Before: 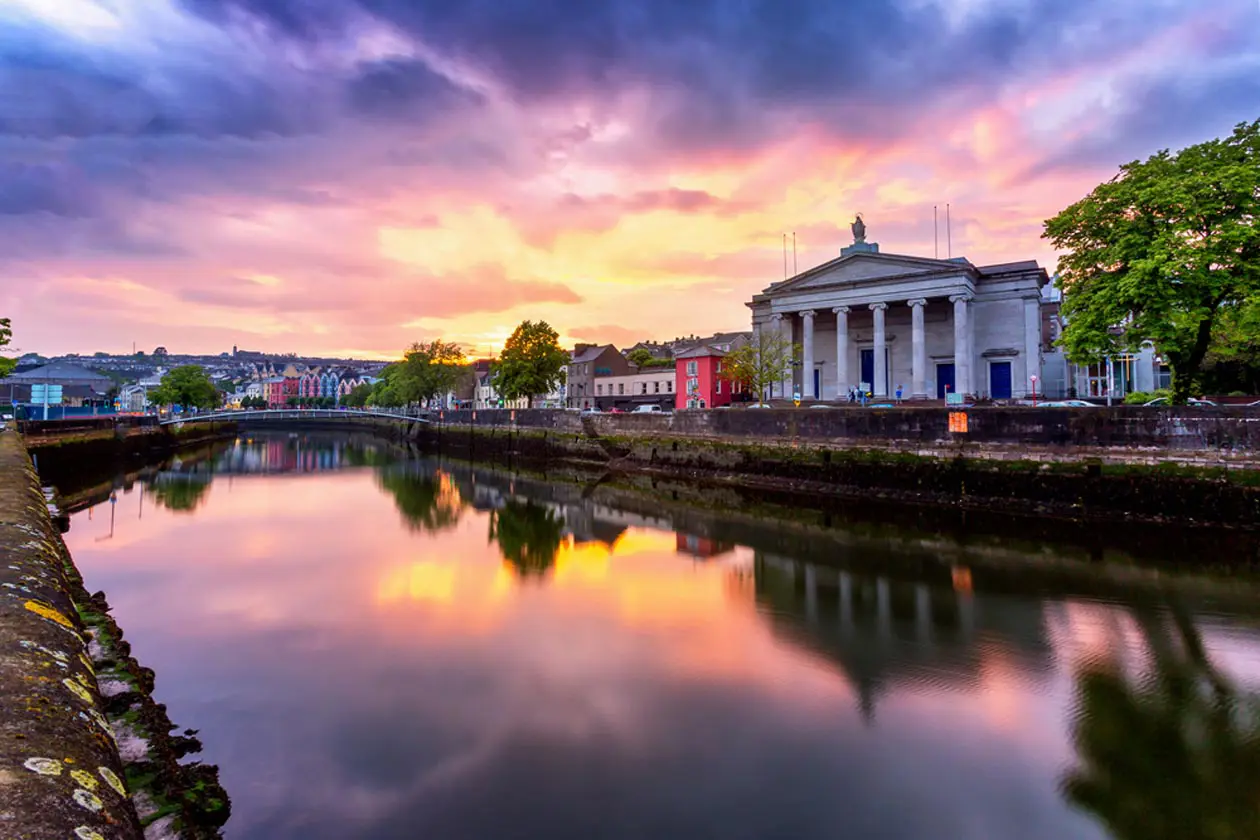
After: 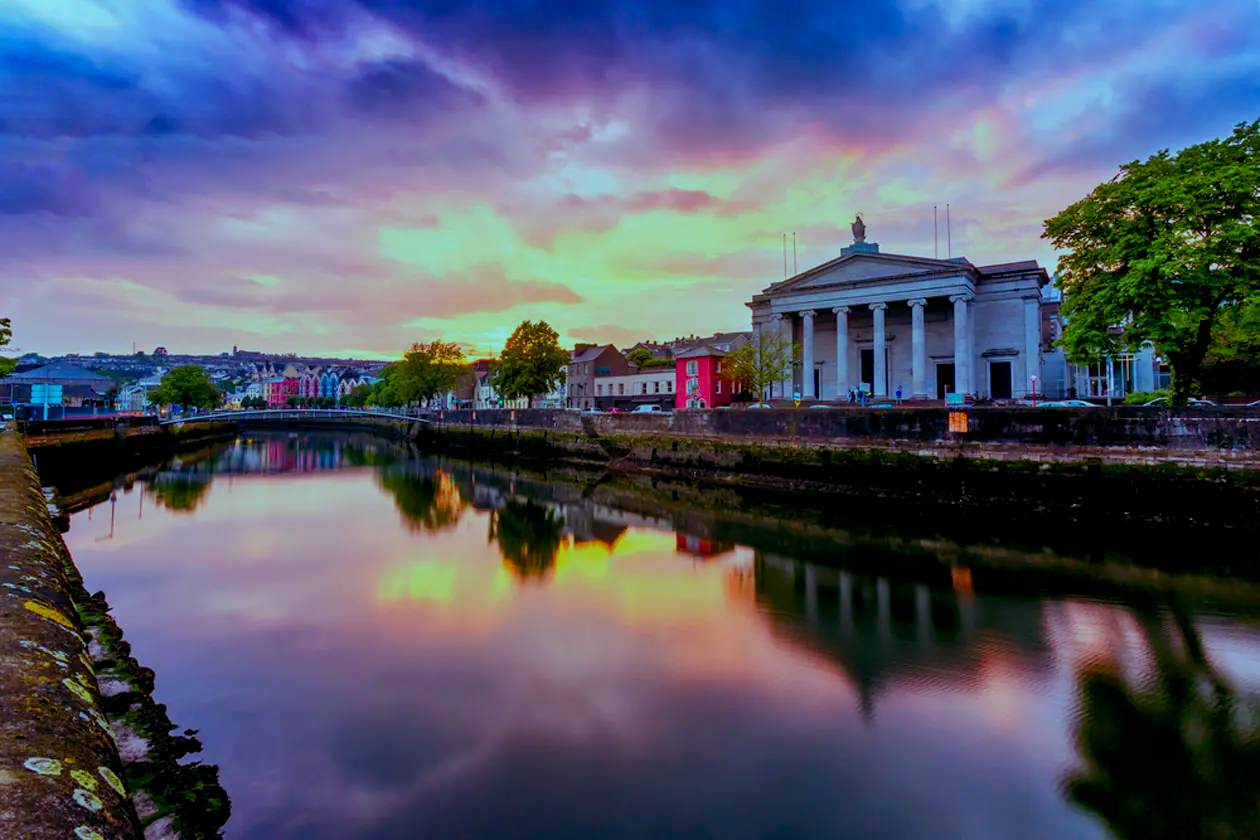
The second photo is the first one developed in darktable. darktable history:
color balance rgb: shadows lift › luminance -7.7%, shadows lift › chroma 2.13%, shadows lift › hue 165.27°, power › luminance -7.77%, power › chroma 1.34%, power › hue 330.55°, highlights gain › luminance -33.33%, highlights gain › chroma 5.68%, highlights gain › hue 217.2°, global offset › luminance -0.33%, global offset › chroma 0.11%, global offset › hue 165.27°, perceptual saturation grading › global saturation 27.72%, perceptual saturation grading › highlights -25%, perceptual saturation grading › mid-tones 25%, perceptual saturation grading › shadows 50%
